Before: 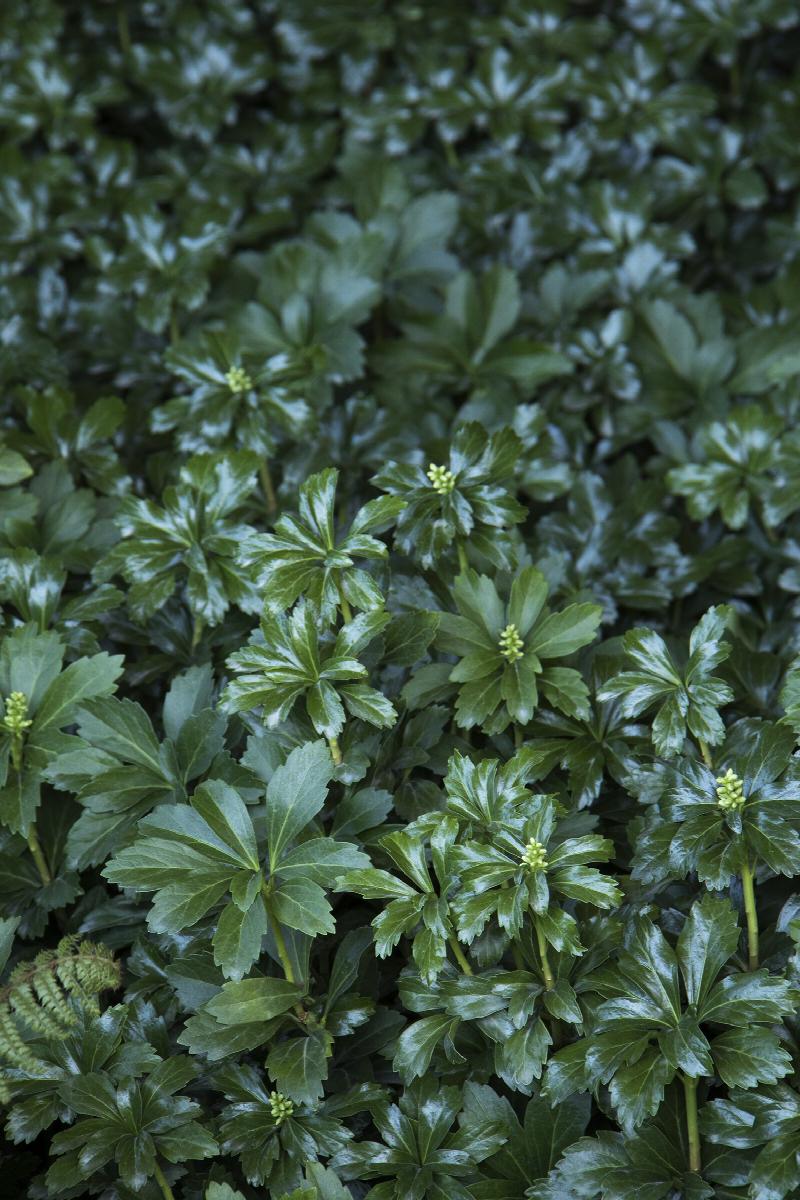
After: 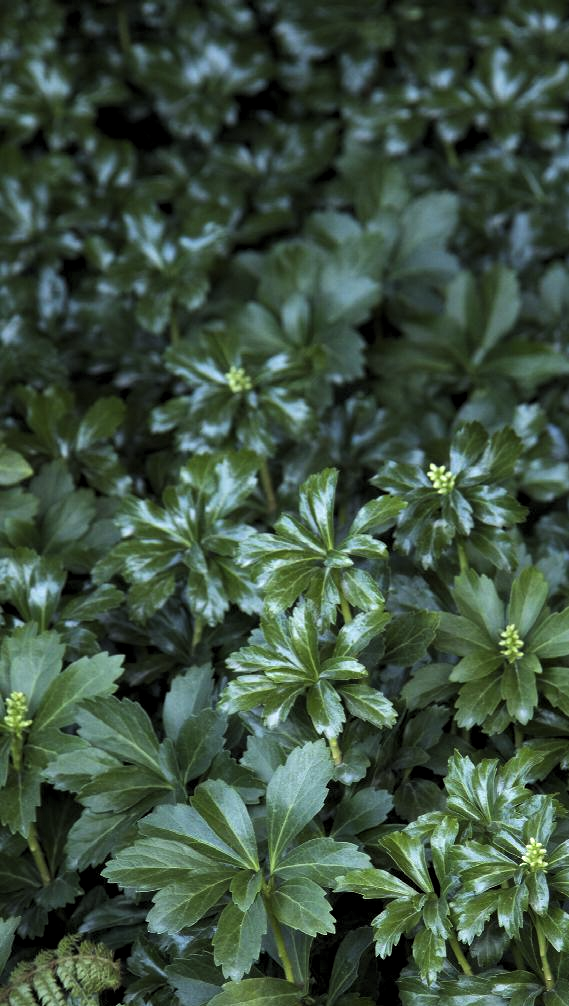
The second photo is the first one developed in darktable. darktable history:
crop: right 28.871%, bottom 16.123%
levels: levels [0.062, 0.494, 0.925]
